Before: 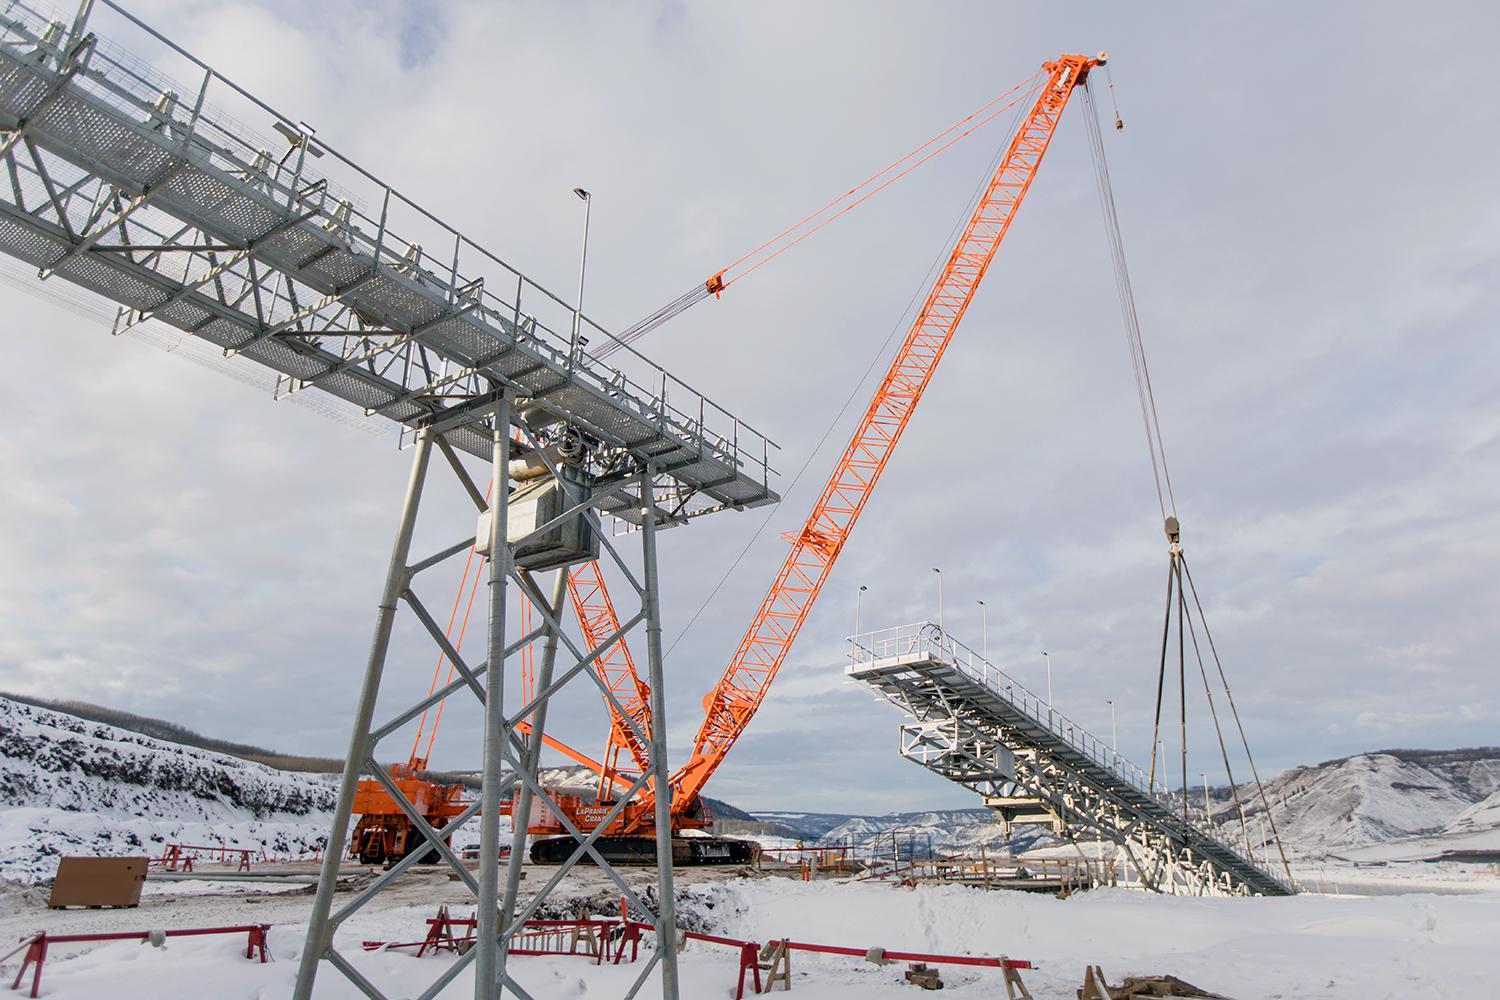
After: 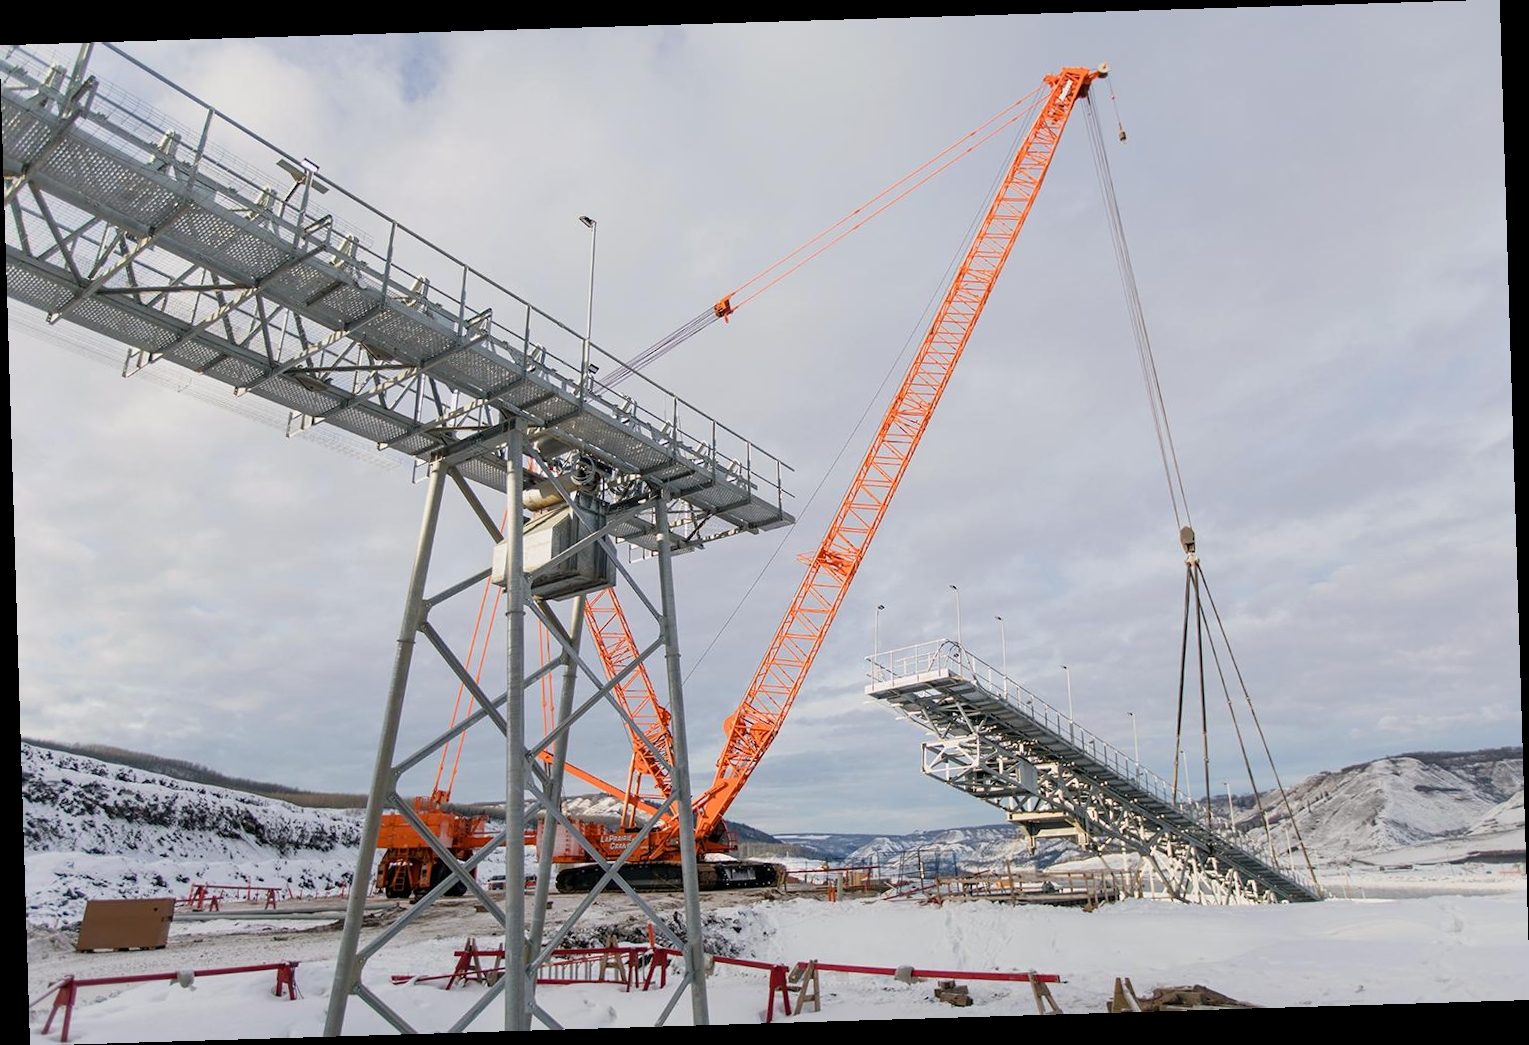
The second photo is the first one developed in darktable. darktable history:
base curve: exposure shift 0, preserve colors none
rotate and perspective: rotation -1.75°, automatic cropping off
